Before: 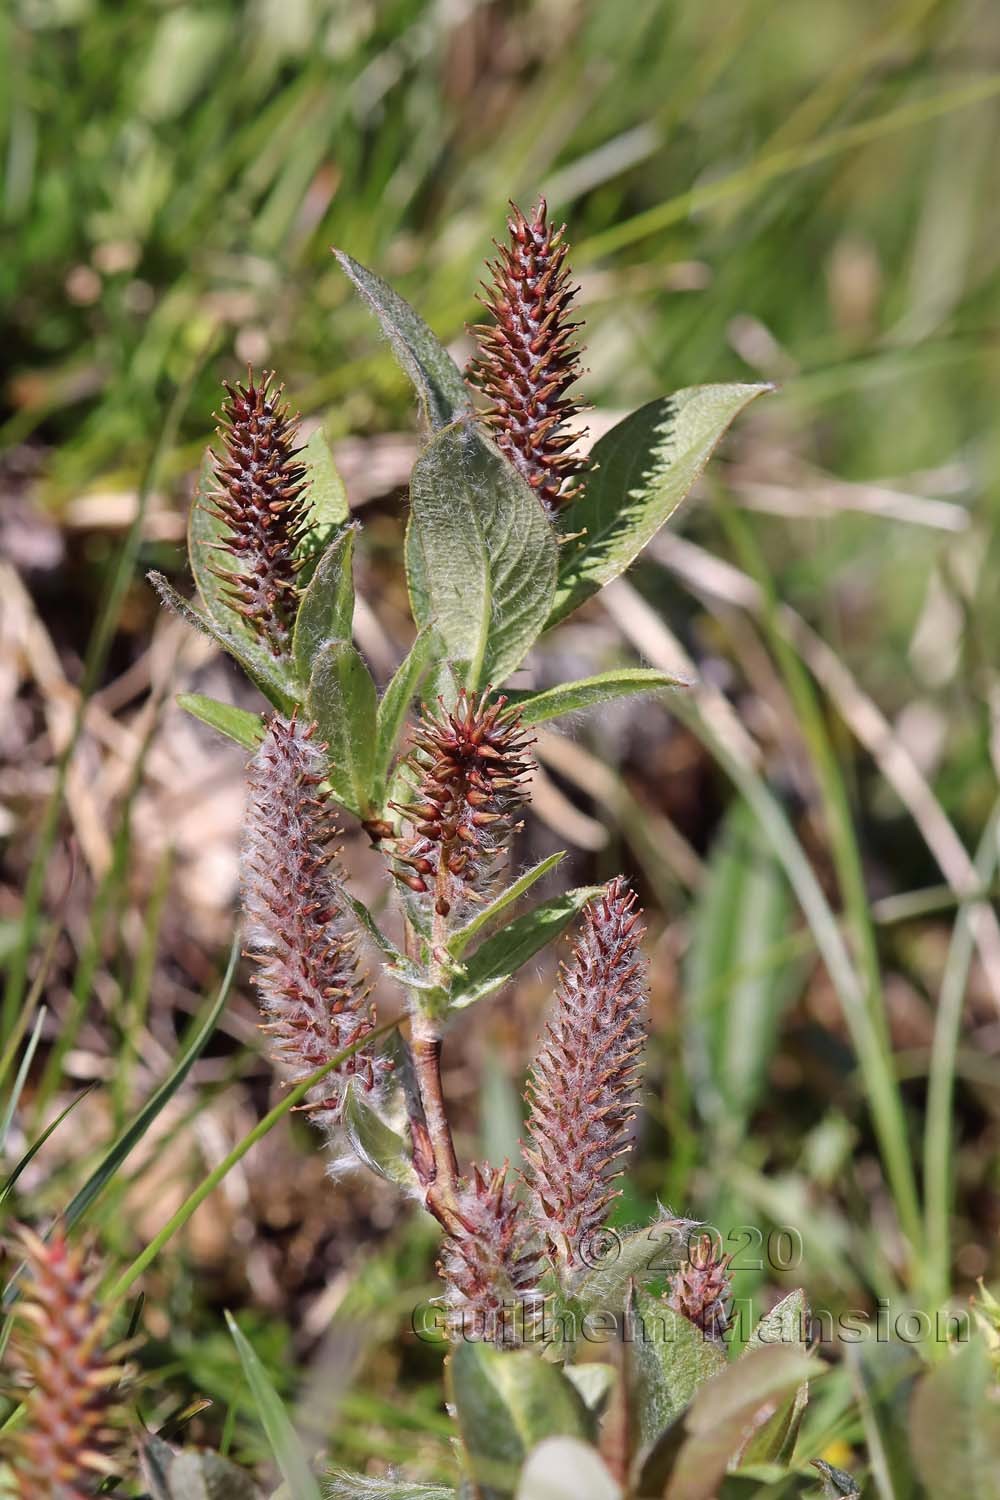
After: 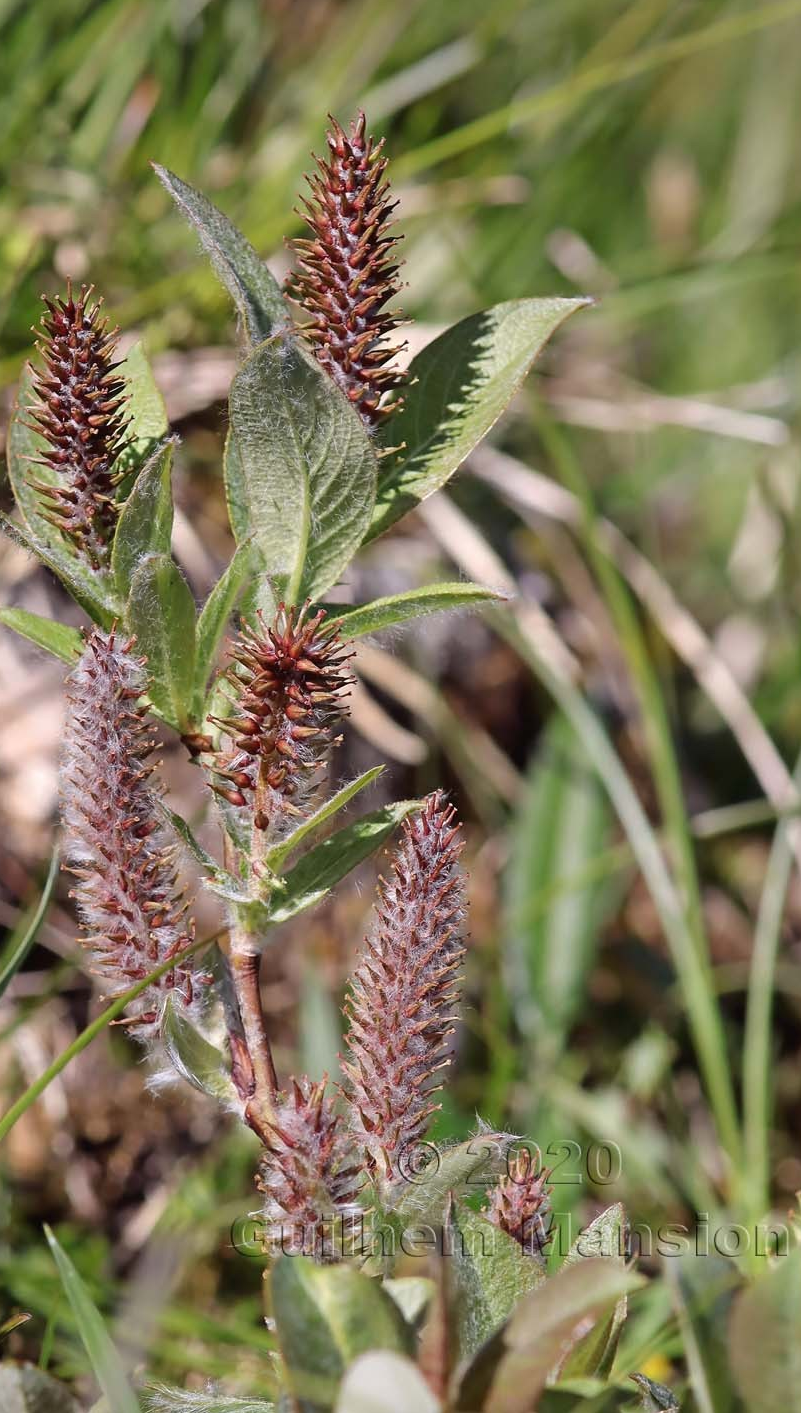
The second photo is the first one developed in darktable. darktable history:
crop and rotate: left 18.123%, top 5.753%, right 1.751%
